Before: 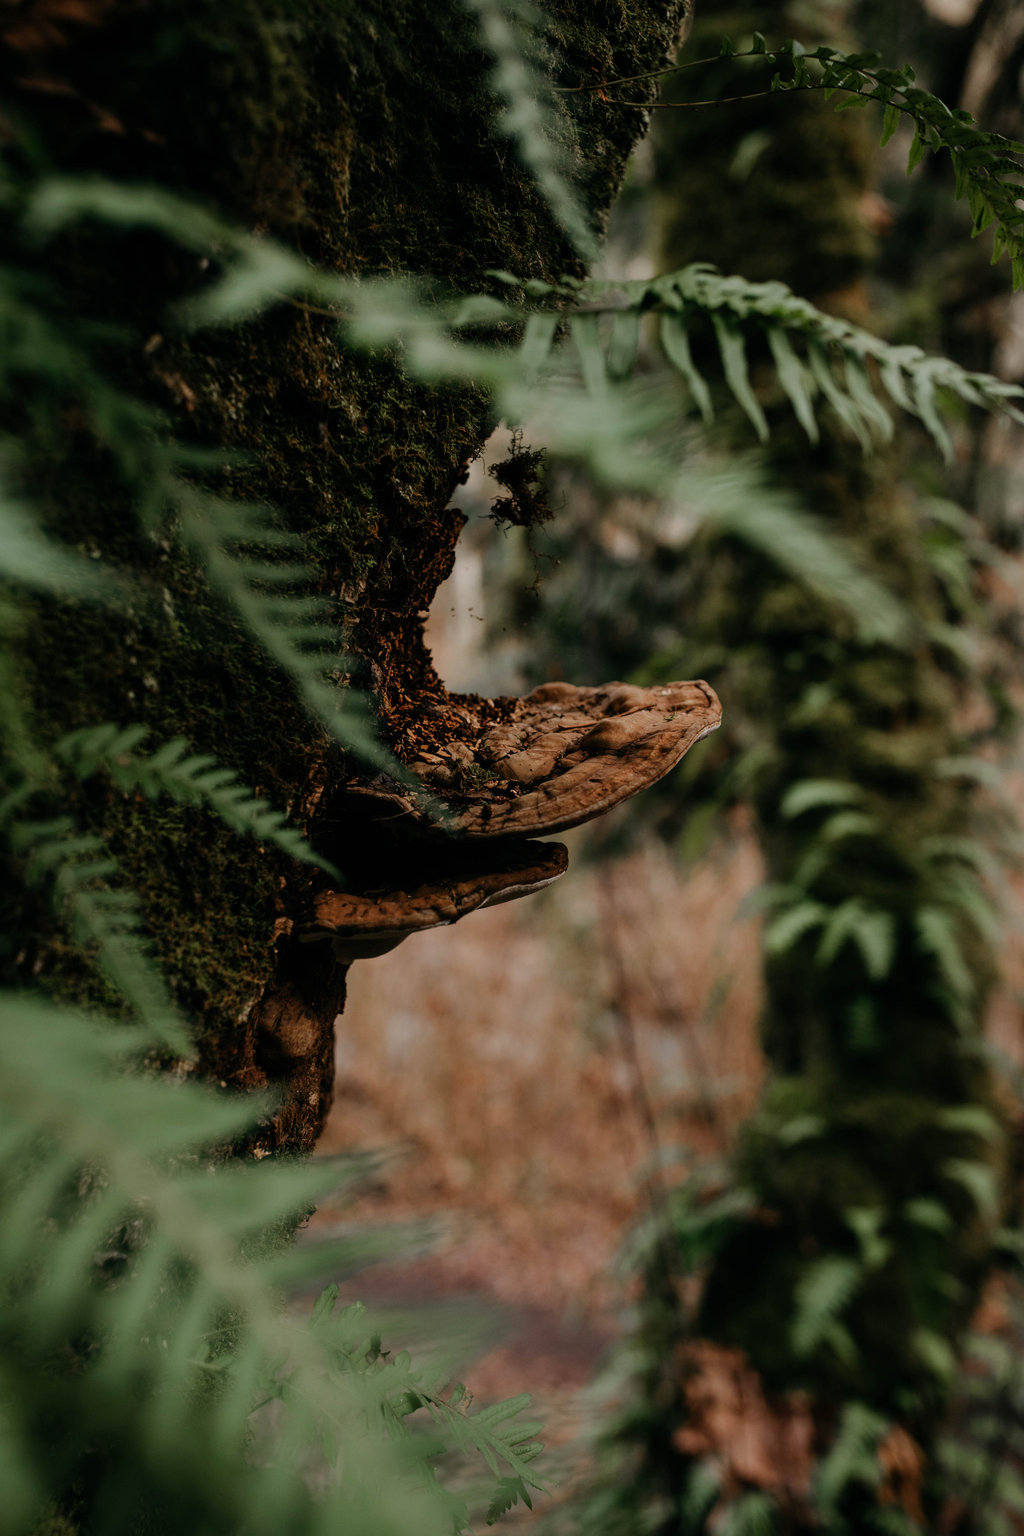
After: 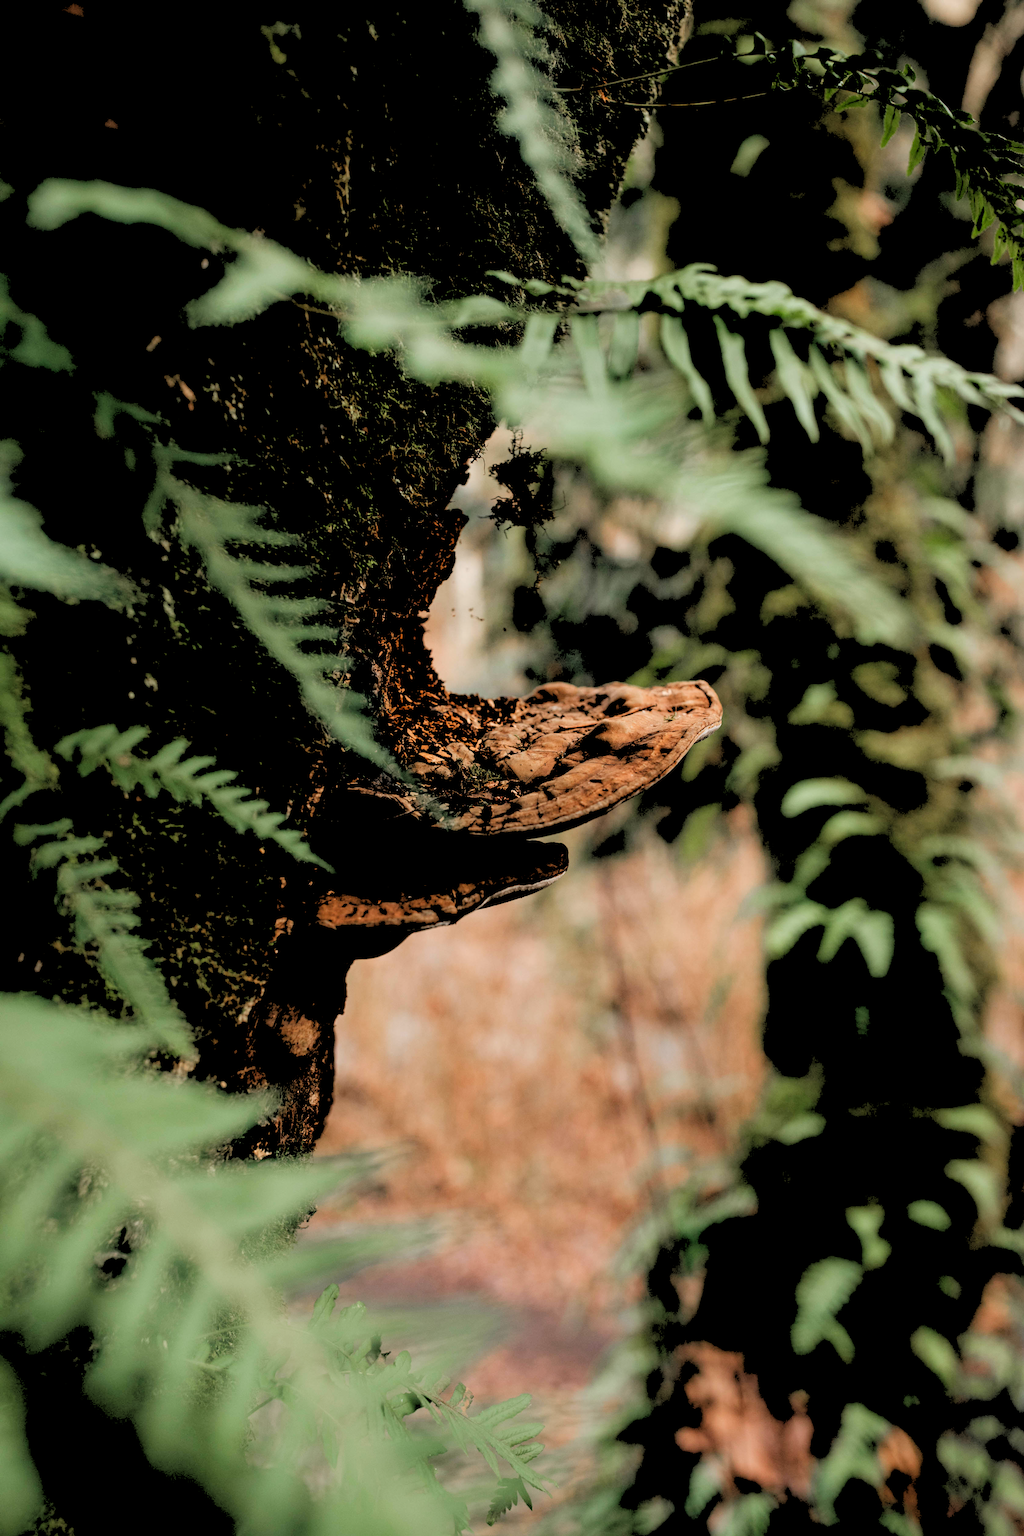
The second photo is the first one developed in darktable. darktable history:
exposure: exposure 0.6 EV, compensate highlight preservation false
rgb levels: levels [[0.027, 0.429, 0.996], [0, 0.5, 1], [0, 0.5, 1]]
